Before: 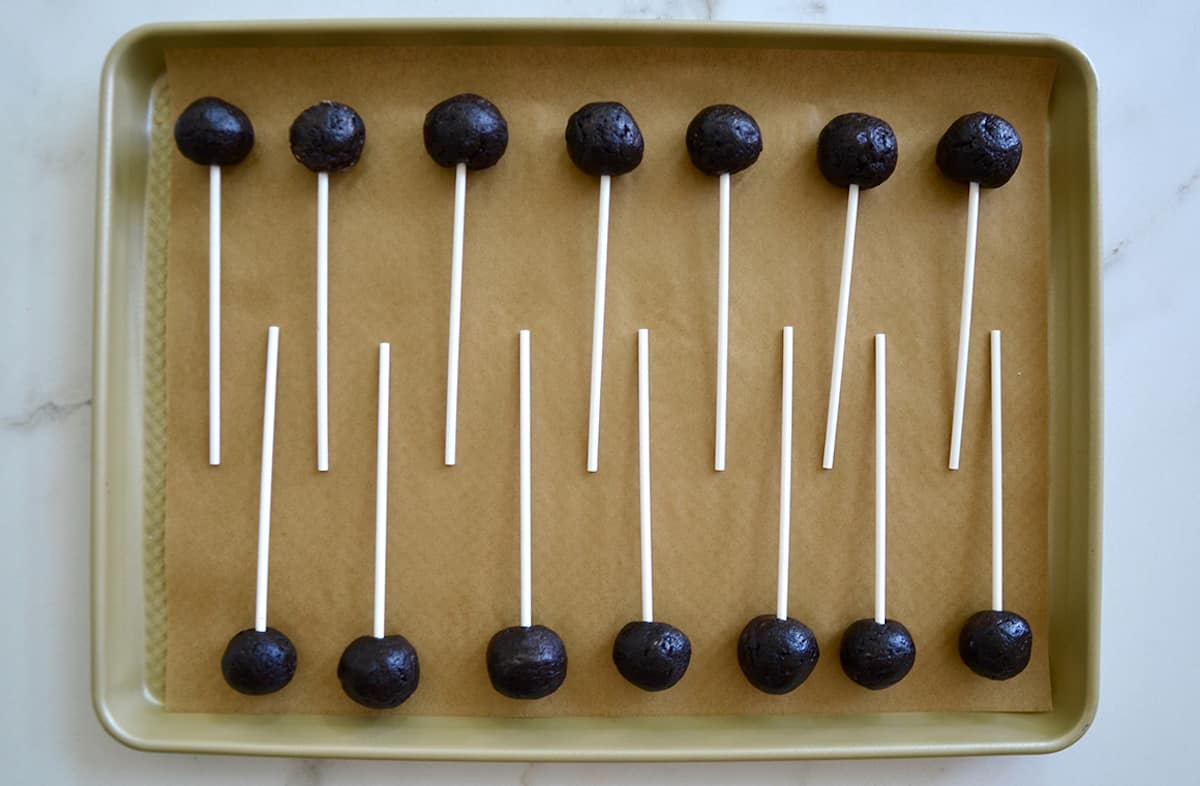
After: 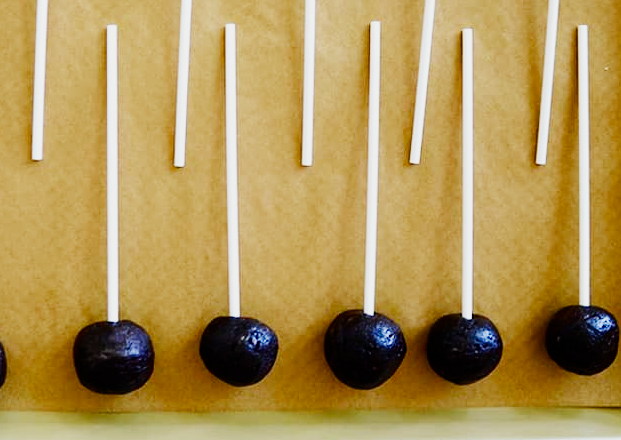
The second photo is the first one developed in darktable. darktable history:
crop: left 34.479%, top 38.822%, right 13.718%, bottom 5.172%
sigmoid: contrast 1.7, skew -0.2, preserve hue 0%, red attenuation 0.1, red rotation 0.035, green attenuation 0.1, green rotation -0.017, blue attenuation 0.15, blue rotation -0.052, base primaries Rec2020
exposure: black level correction 0.001, exposure 0.5 EV, compensate exposure bias true, compensate highlight preservation false
color balance rgb: perceptual saturation grading › global saturation 35%, perceptual saturation grading › highlights -25%, perceptual saturation grading › shadows 25%, global vibrance 10%
shadows and highlights: shadows -30, highlights 30
